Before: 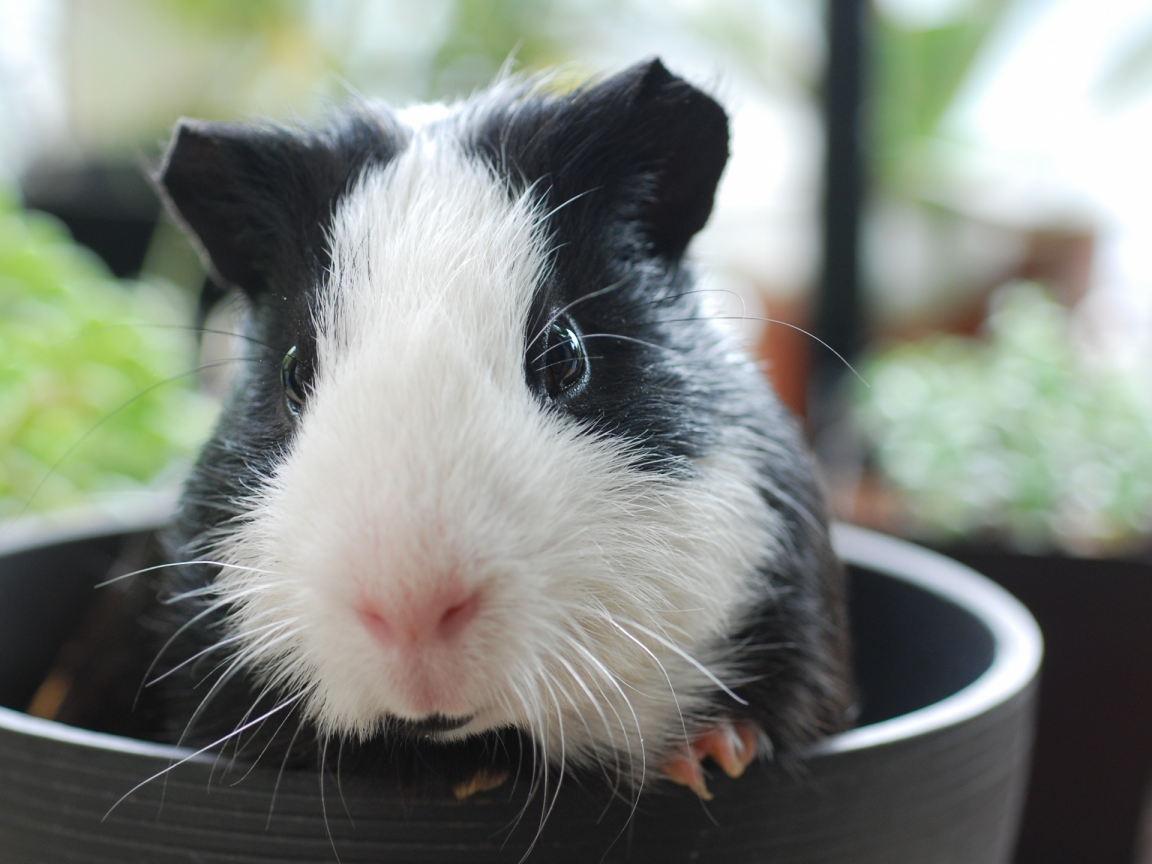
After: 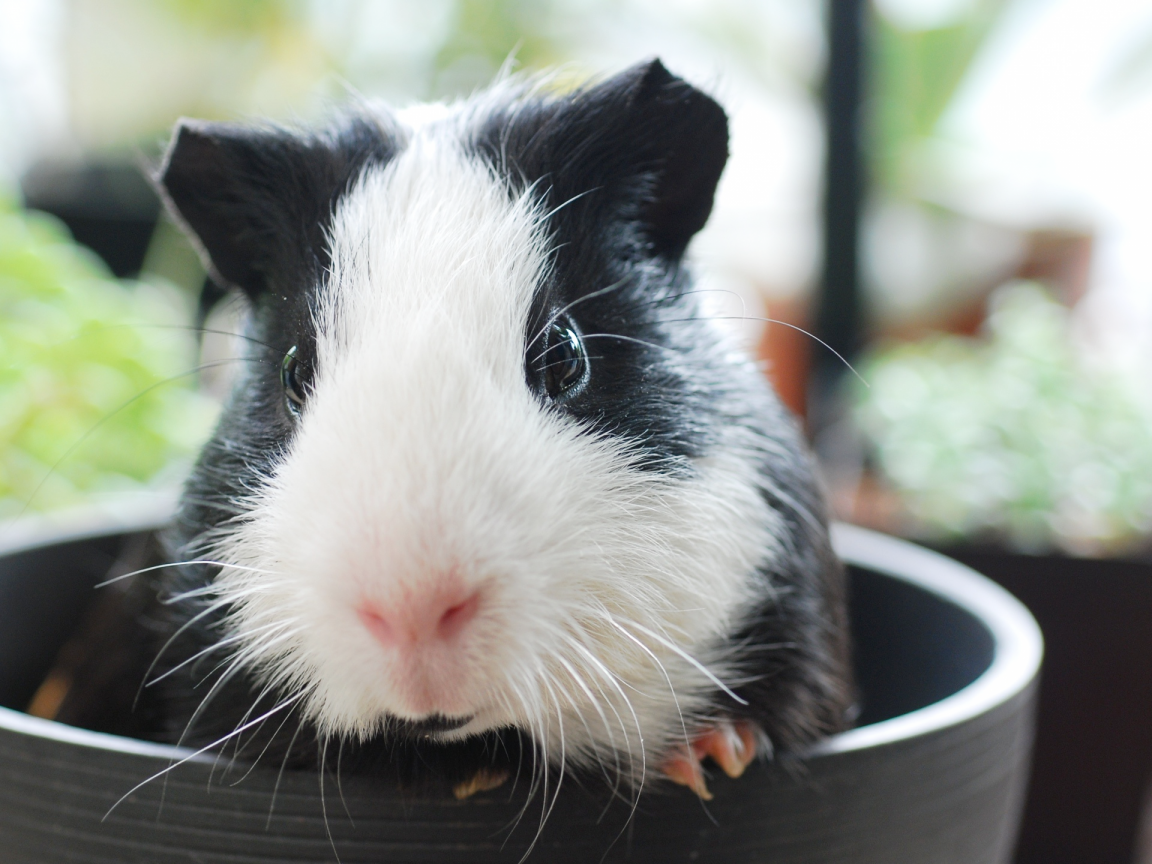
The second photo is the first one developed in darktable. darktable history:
tone curve: curves: ch0 [(0, 0) (0.003, 0.019) (0.011, 0.022) (0.025, 0.025) (0.044, 0.04) (0.069, 0.069) (0.1, 0.108) (0.136, 0.152) (0.177, 0.199) (0.224, 0.26) (0.277, 0.321) (0.335, 0.392) (0.399, 0.472) (0.468, 0.547) (0.543, 0.624) (0.623, 0.713) (0.709, 0.786) (0.801, 0.865) (0.898, 0.939) (1, 1)], preserve colors none
